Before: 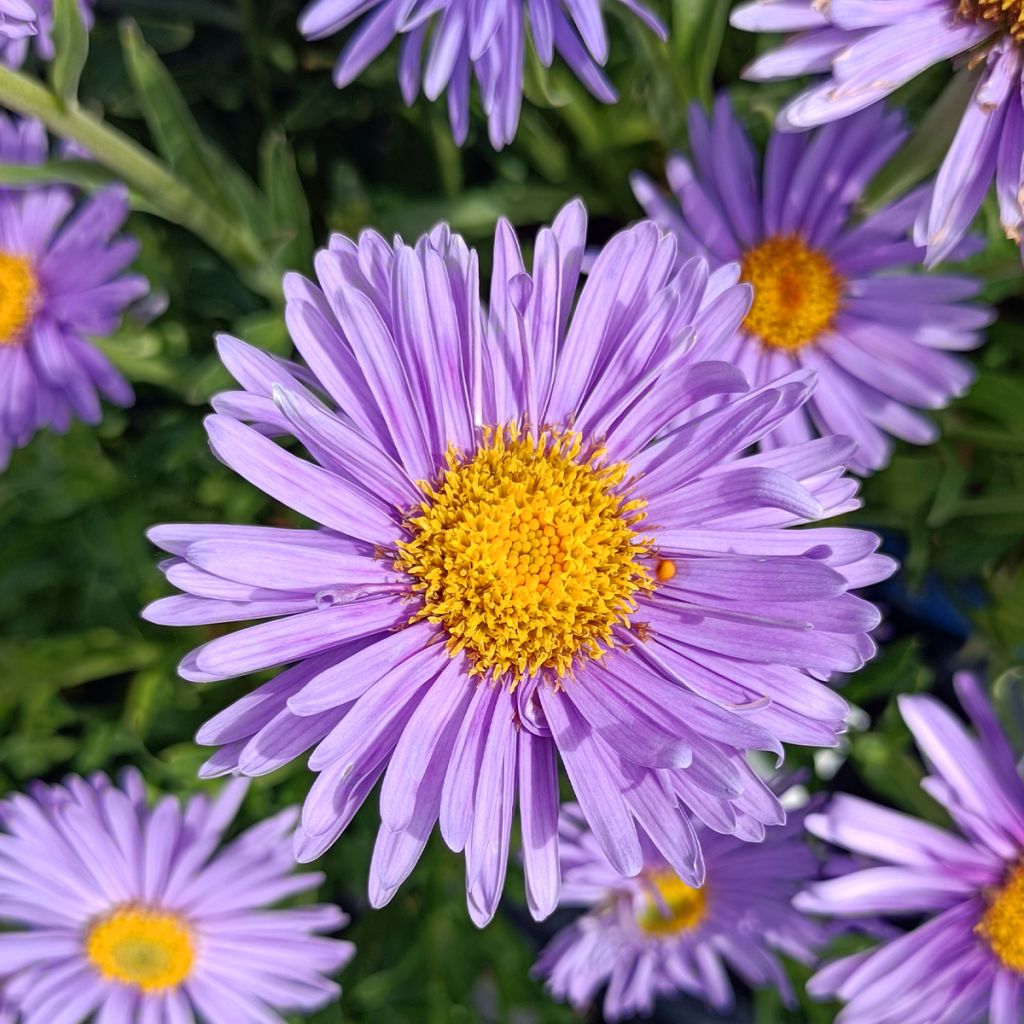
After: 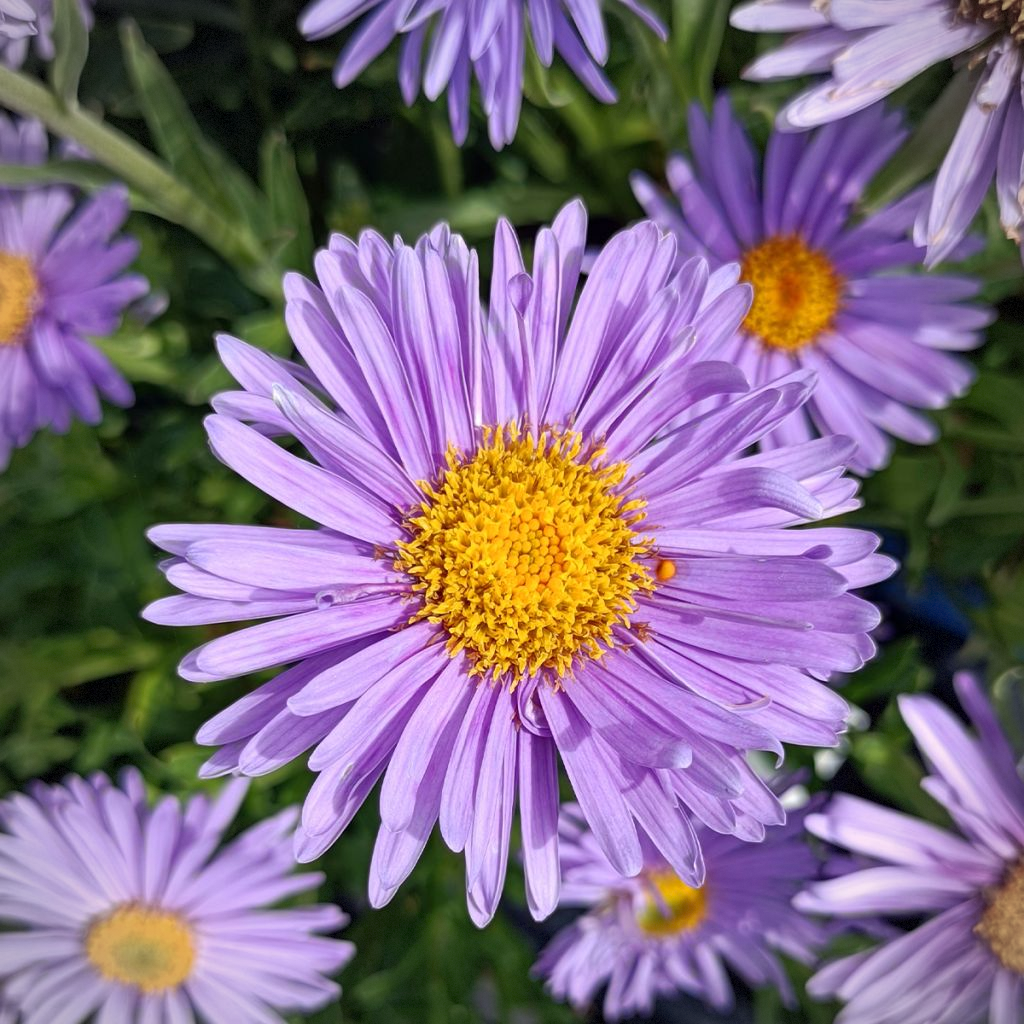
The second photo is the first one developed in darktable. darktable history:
vignetting: fall-off radius 59.73%, brightness -0.332, automatic ratio true, dithering 8-bit output
